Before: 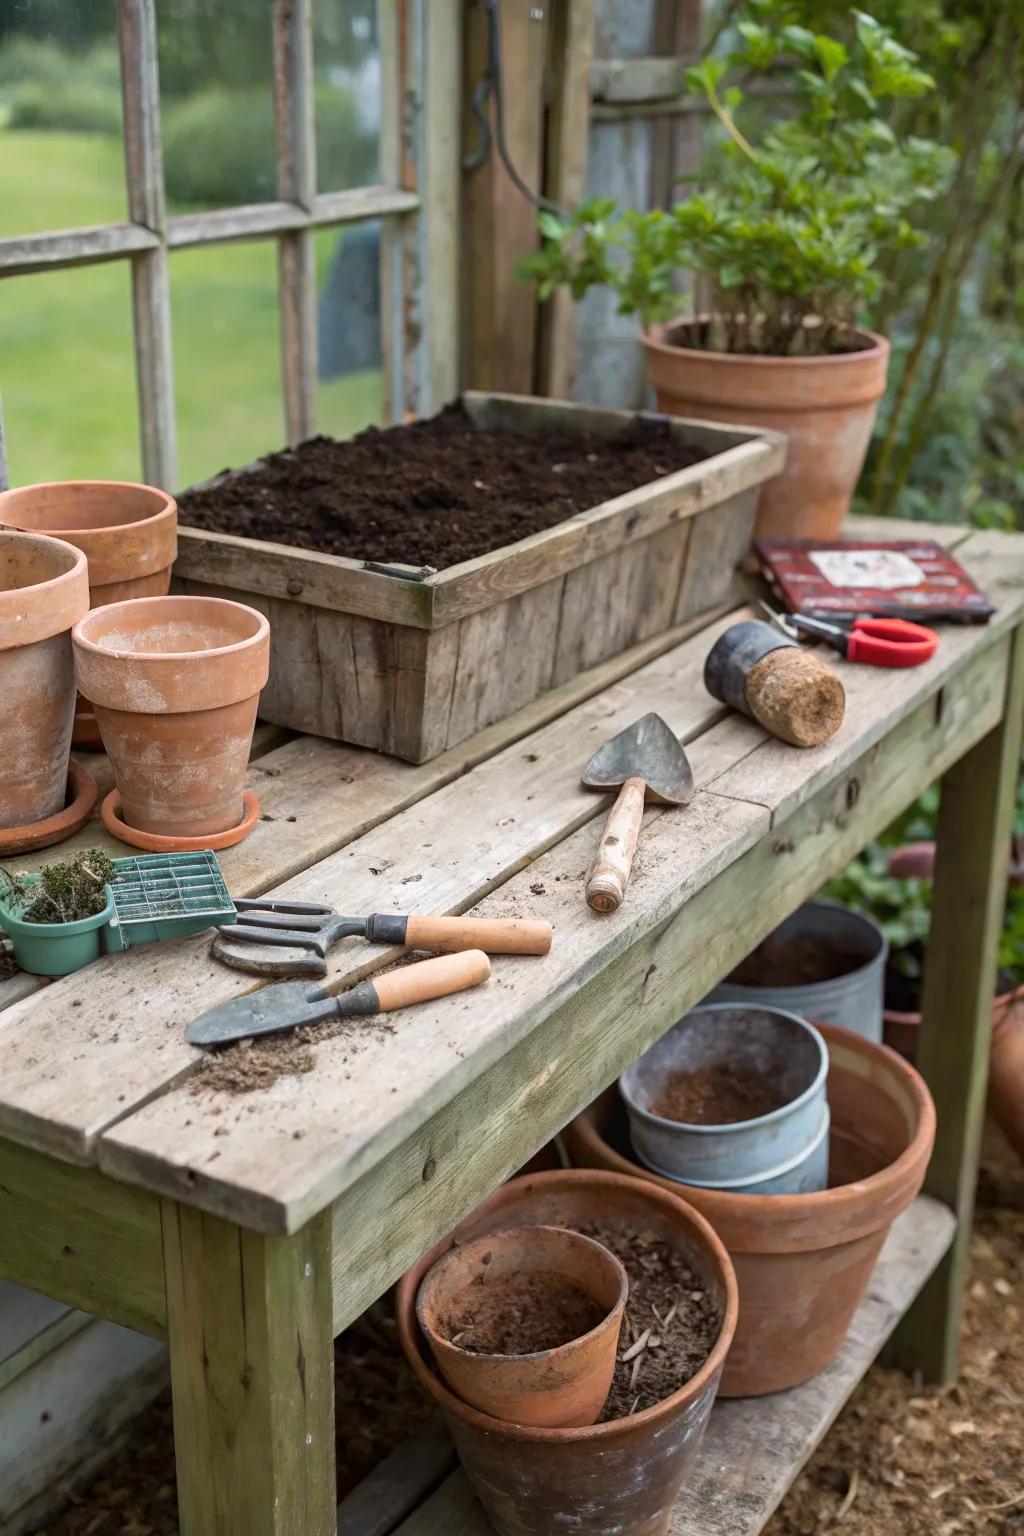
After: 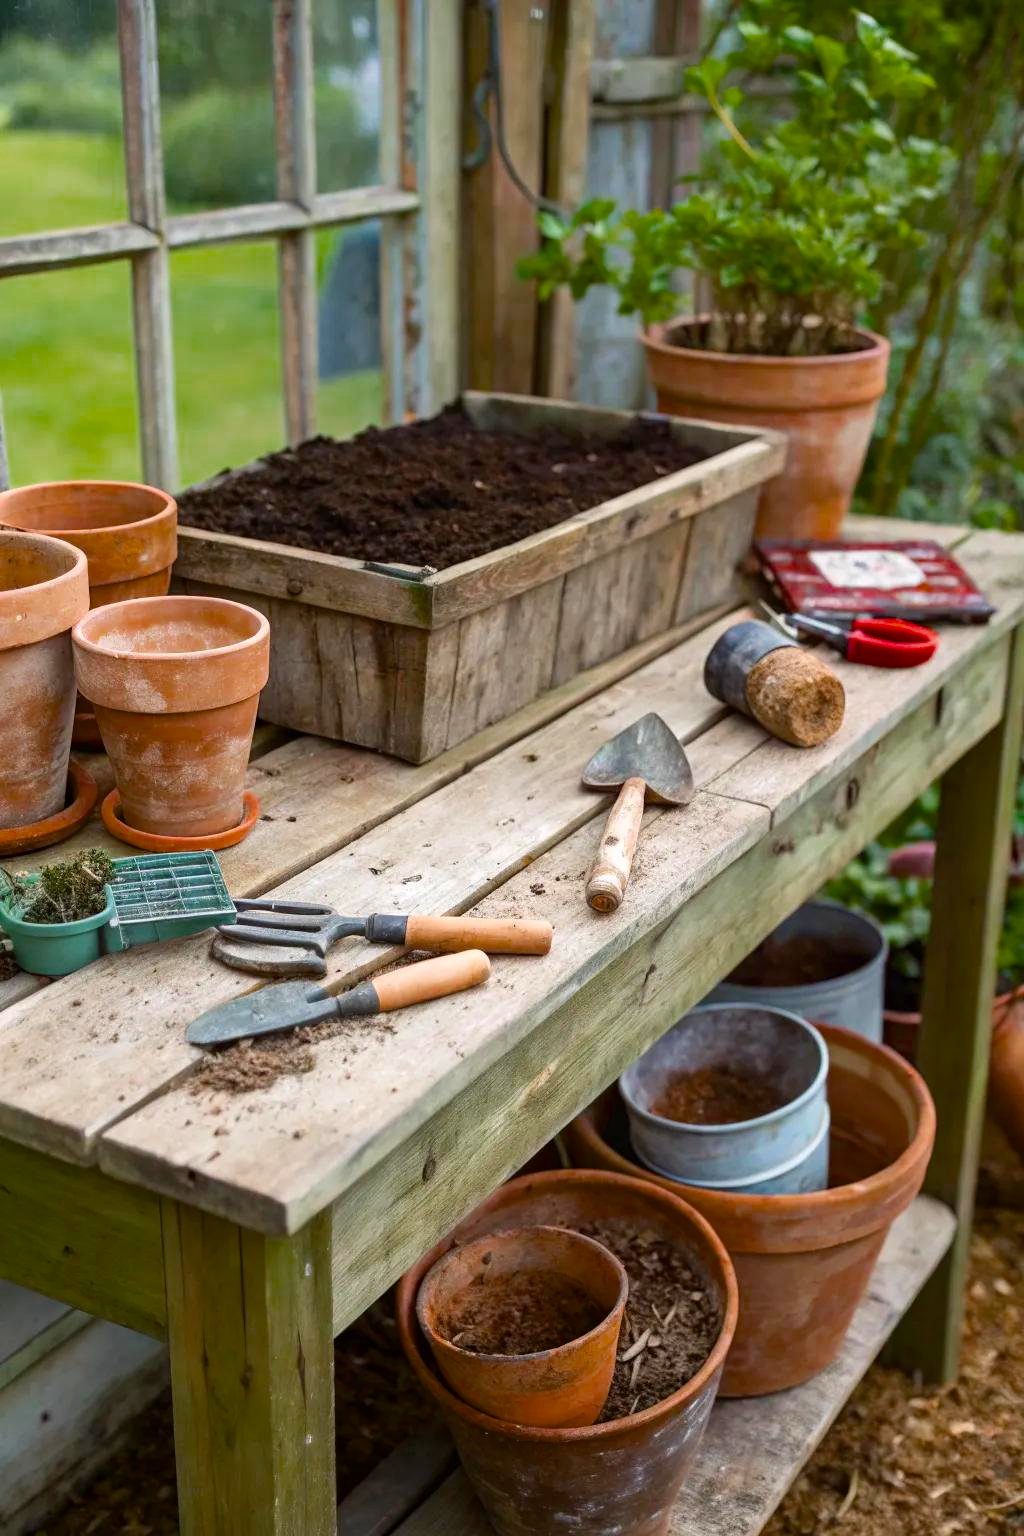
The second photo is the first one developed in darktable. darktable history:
color balance rgb: perceptual saturation grading › global saturation 30.266%, perceptual brilliance grading › global brilliance 3.302%, saturation formula JzAzBz (2021)
exposure: compensate highlight preservation false
